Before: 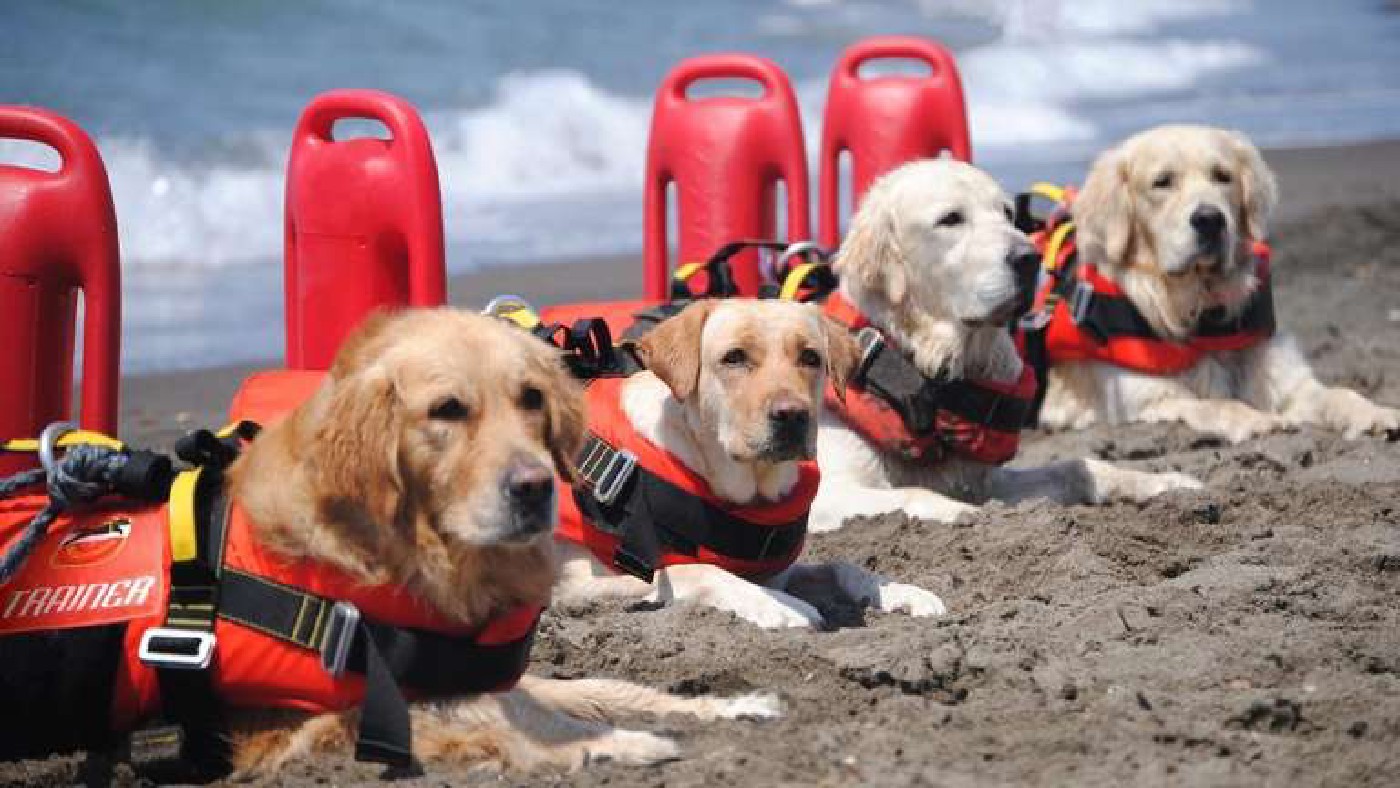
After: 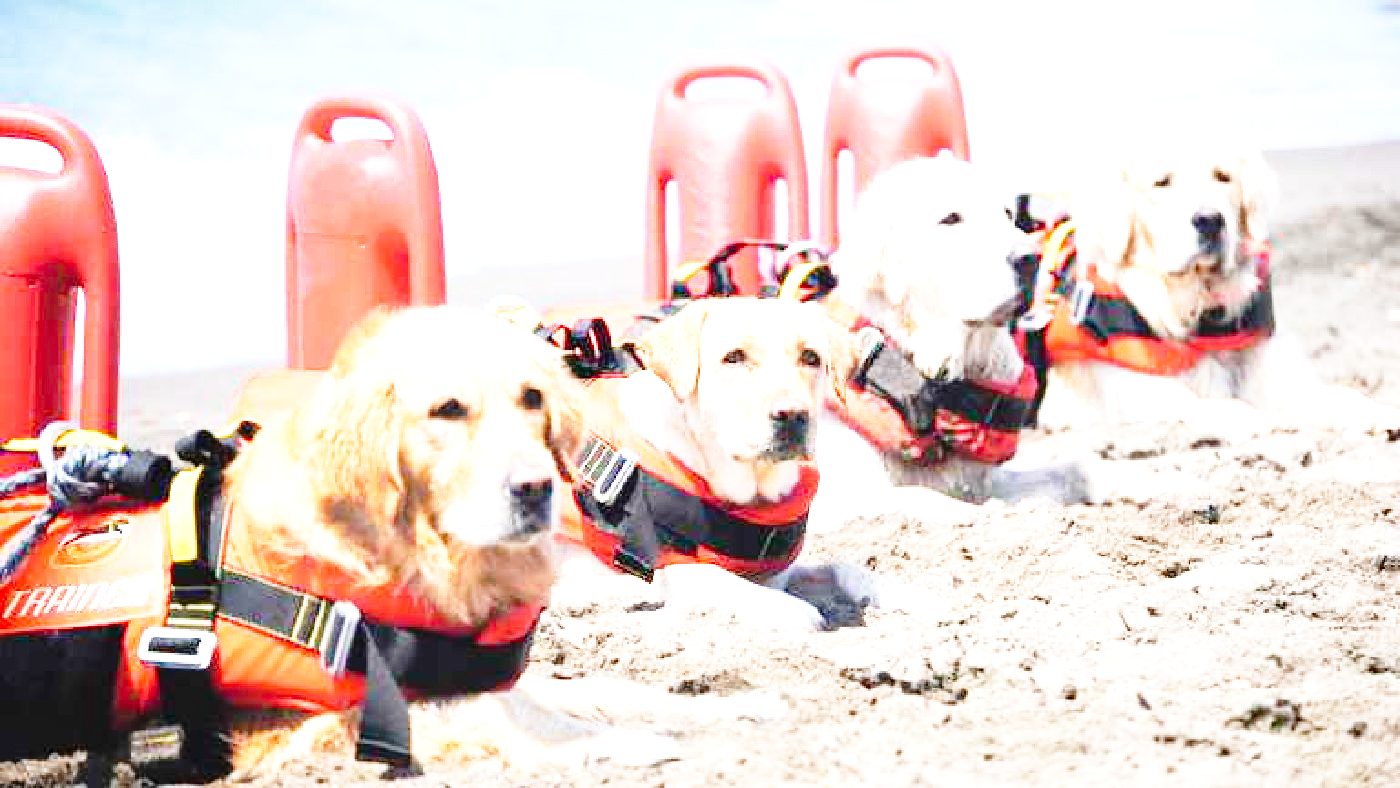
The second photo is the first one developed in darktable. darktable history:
base curve: curves: ch0 [(0, 0) (0.028, 0.03) (0.105, 0.232) (0.387, 0.748) (0.754, 0.968) (1, 1)], fusion 1, exposure shift 0.576, preserve colors none
exposure: black level correction 0, exposure 1.45 EV, compensate exposure bias true, compensate highlight preservation false
